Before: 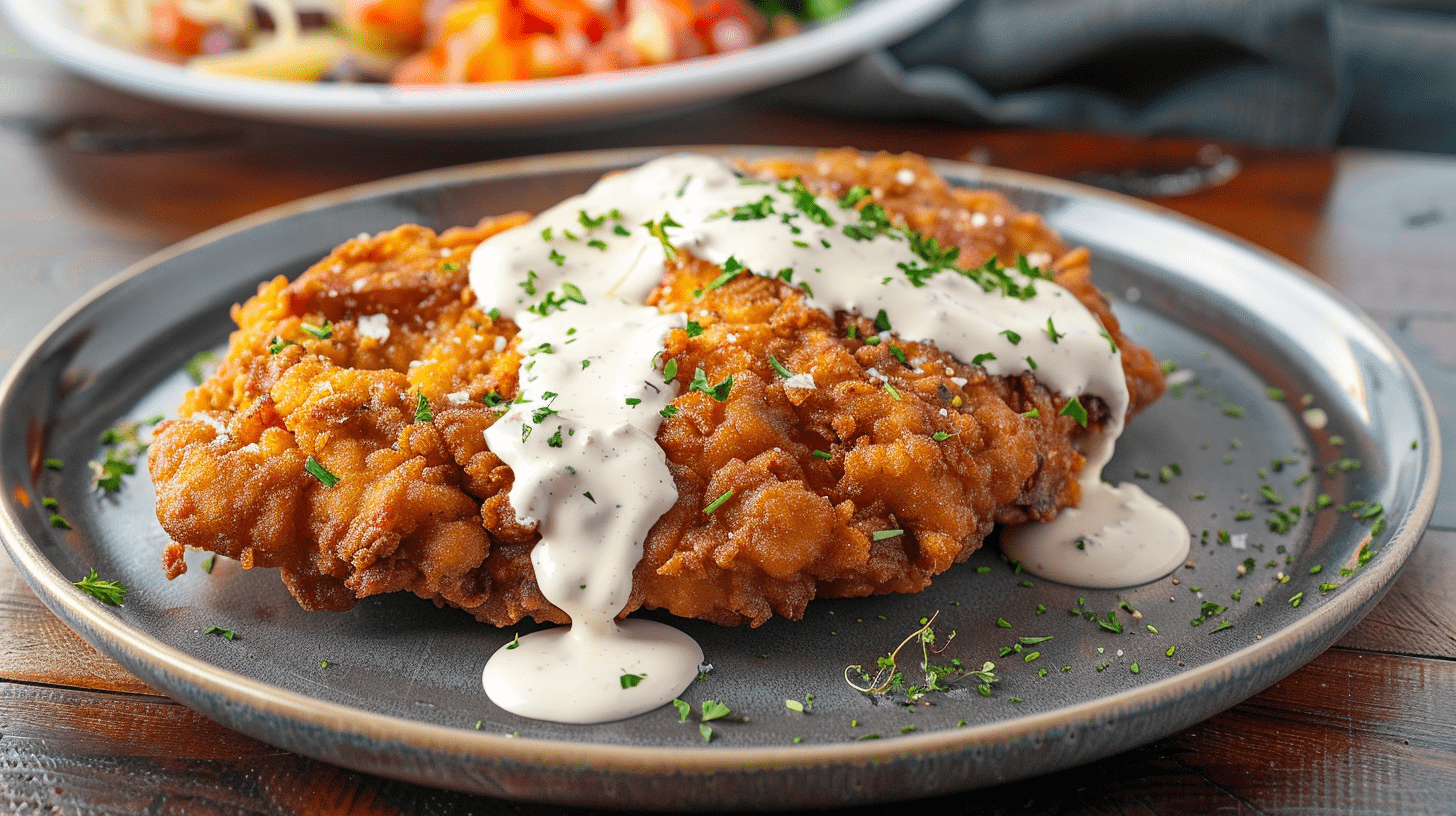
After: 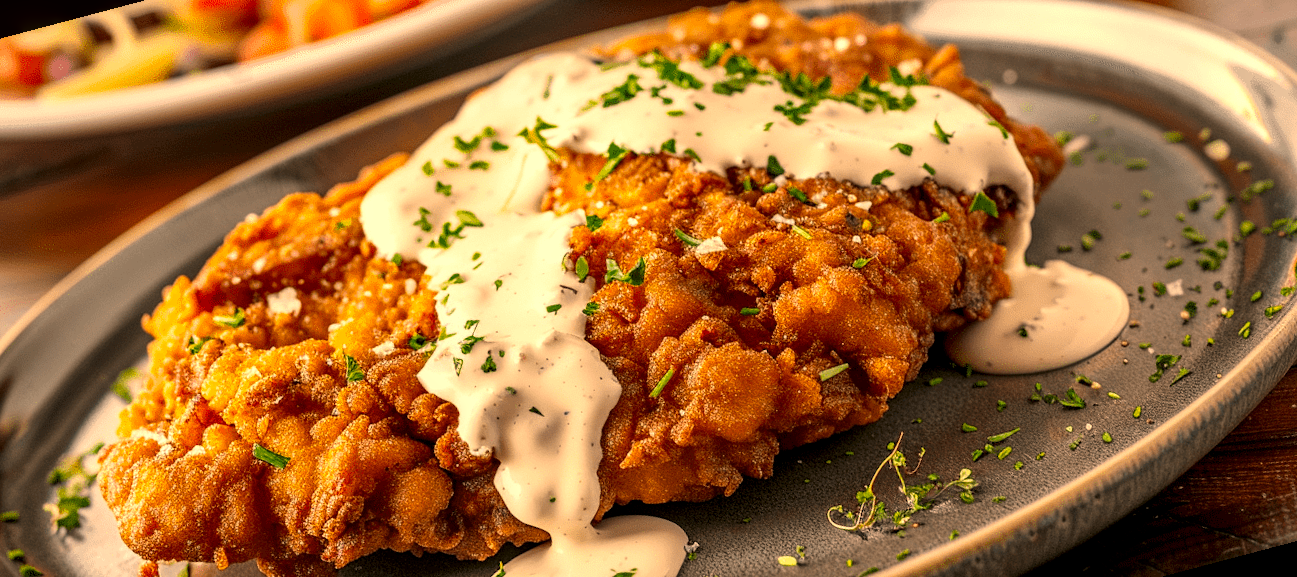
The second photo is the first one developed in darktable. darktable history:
rotate and perspective: rotation -14.8°, crop left 0.1, crop right 0.903, crop top 0.25, crop bottom 0.748
color correction: highlights a* 17.94, highlights b* 35.39, shadows a* 1.48, shadows b* 6.42, saturation 1.01
local contrast: detail 150%
